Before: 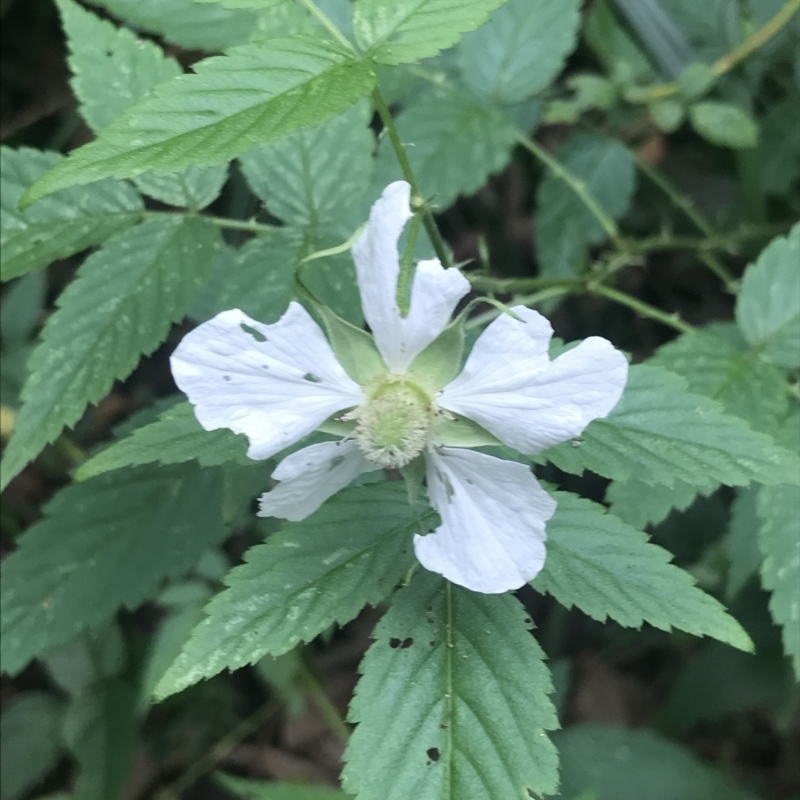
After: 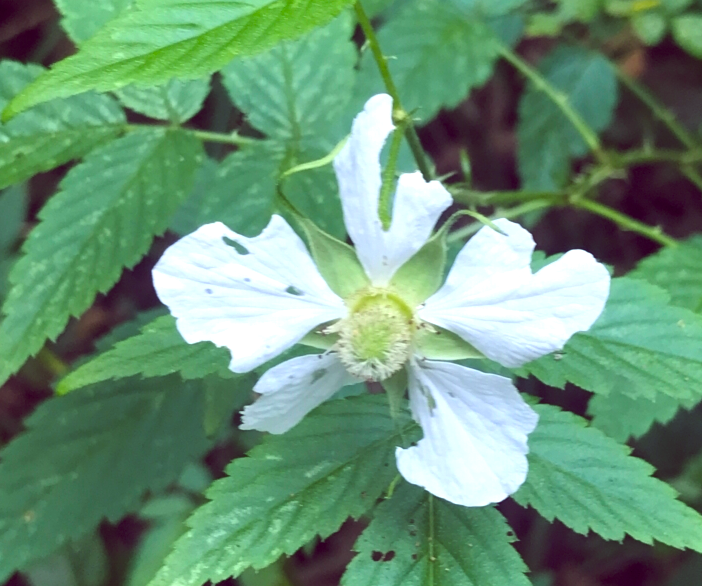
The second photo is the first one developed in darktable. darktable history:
crop and rotate: left 2.364%, top 10.998%, right 9.774%, bottom 15.736%
color balance rgb: global offset › chroma 0.279%, global offset › hue 320.11°, linear chroma grading › shadows 10.205%, linear chroma grading › highlights 10.5%, linear chroma grading › global chroma 15.144%, linear chroma grading › mid-tones 14.563%, perceptual saturation grading › global saturation 9.592%, perceptual brilliance grading › global brilliance 10.908%, global vibrance 30.815%
